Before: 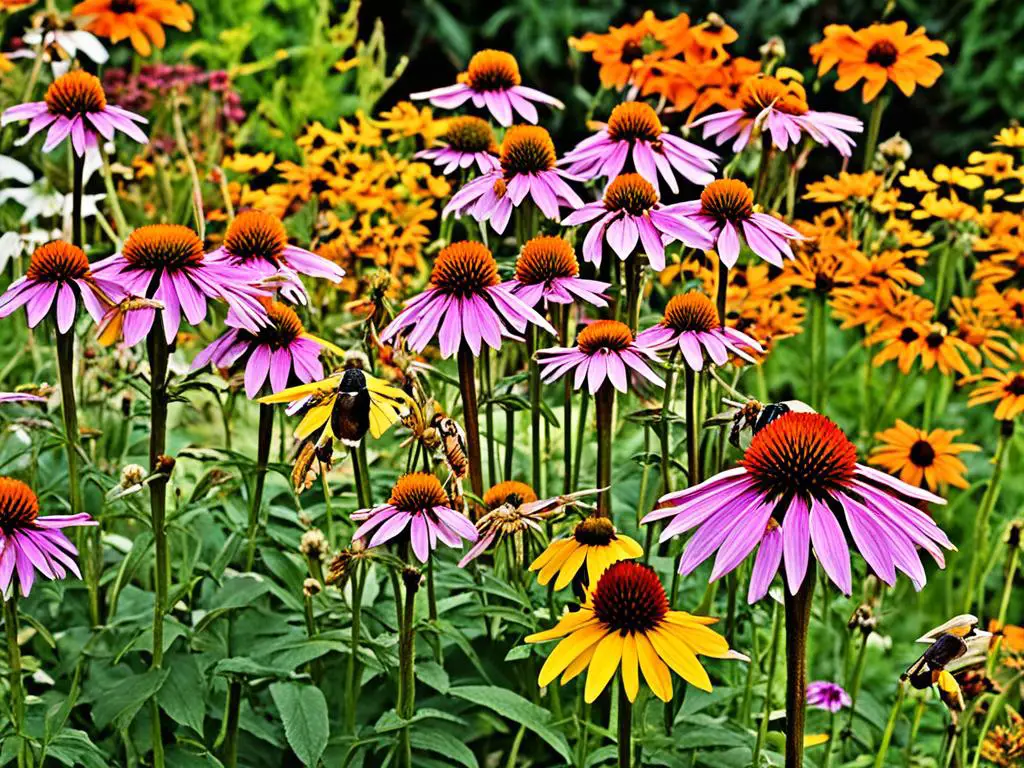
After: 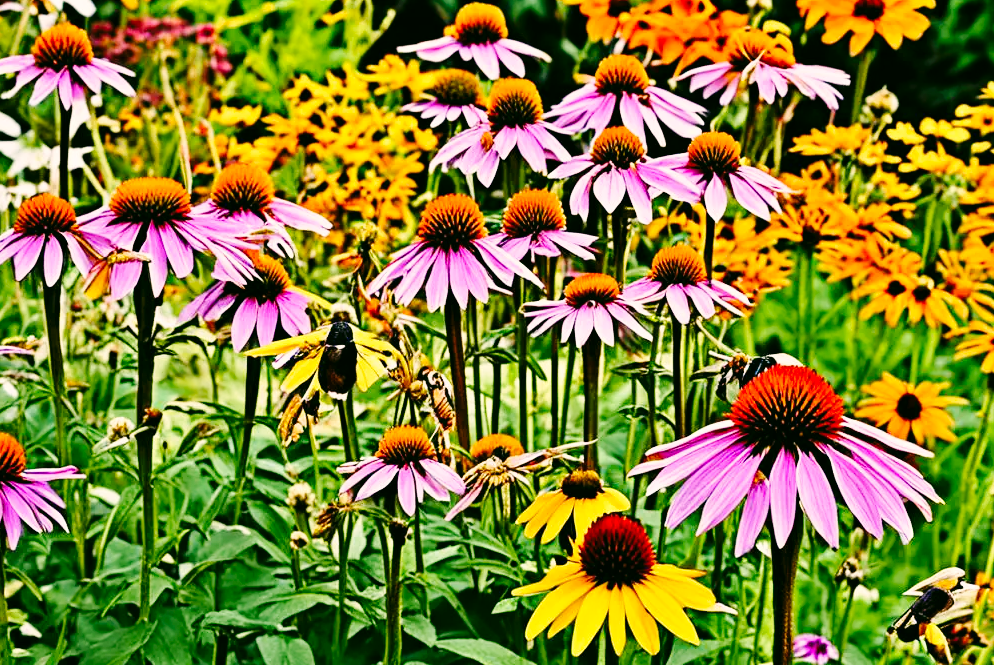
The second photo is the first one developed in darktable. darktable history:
crop: left 1.303%, top 6.194%, right 1.577%, bottom 7.201%
base curve: curves: ch0 [(0, 0) (0.036, 0.025) (0.121, 0.166) (0.206, 0.329) (0.605, 0.79) (1, 1)], preserve colors none
color correction: highlights a* 4.39, highlights b* 4.98, shadows a* -7.74, shadows b* 4.57
